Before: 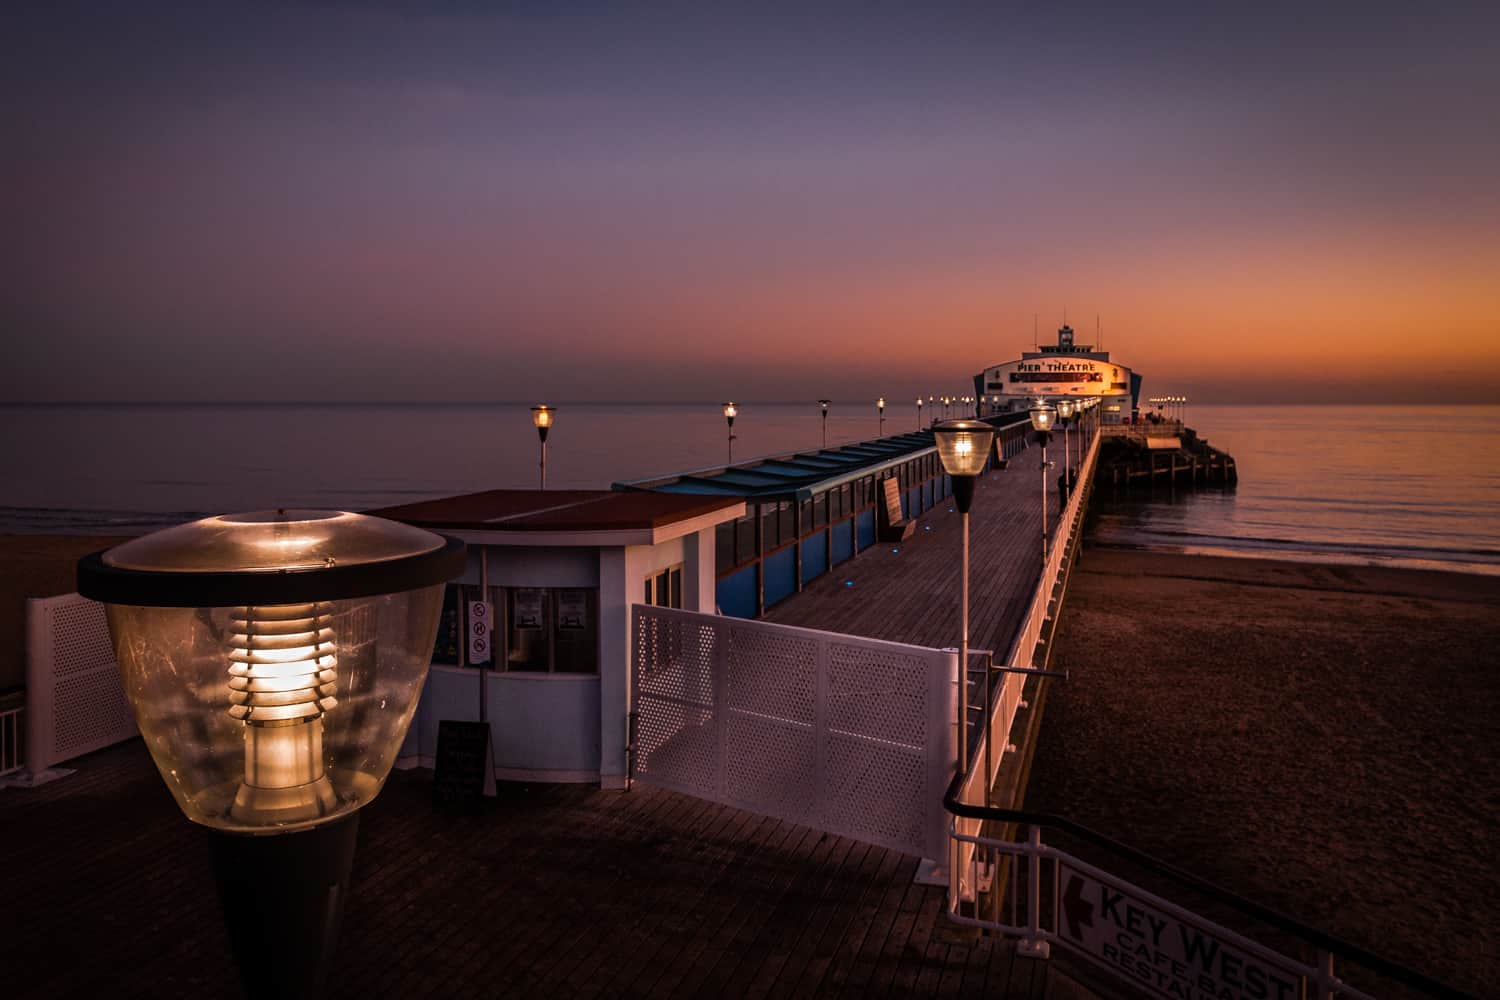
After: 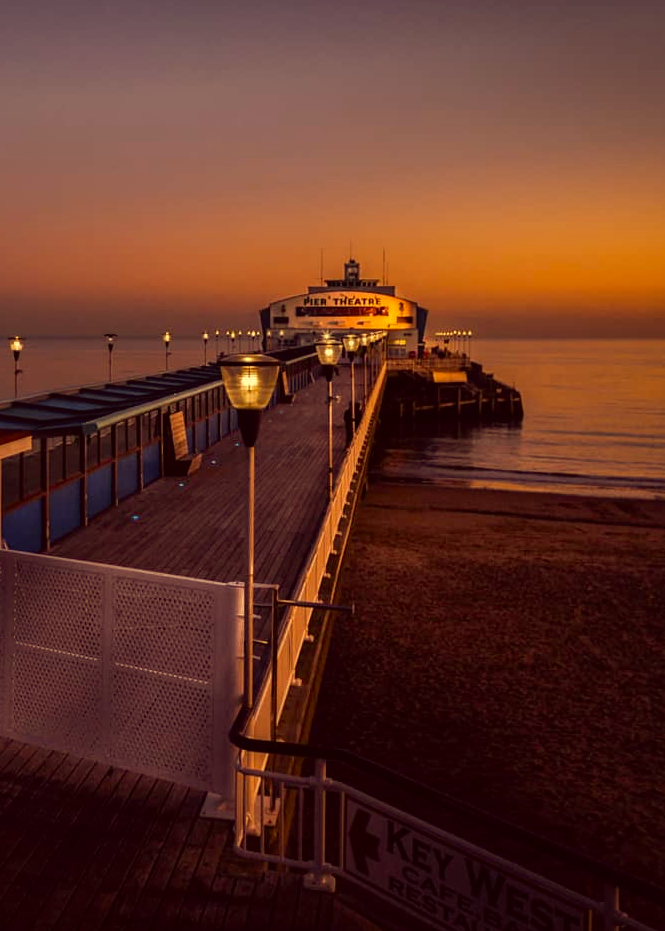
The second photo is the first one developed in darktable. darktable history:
color correction: highlights a* -0.482, highlights b* 40, shadows a* 9.8, shadows b* -0.161
crop: left 47.628%, top 6.643%, right 7.874%
